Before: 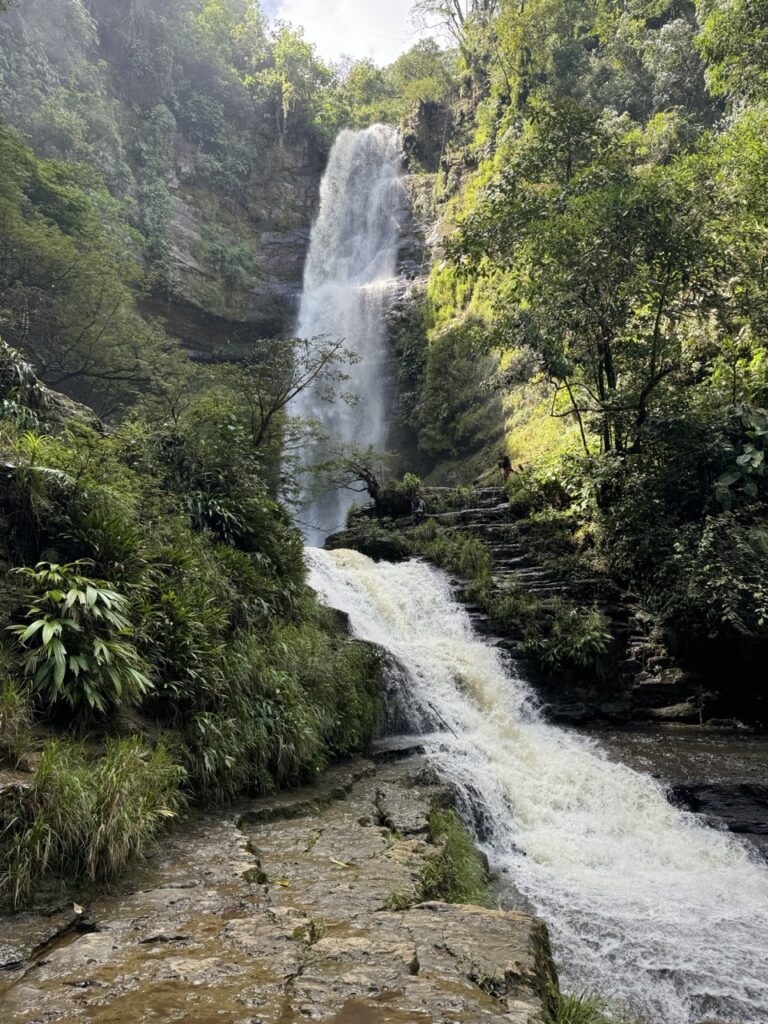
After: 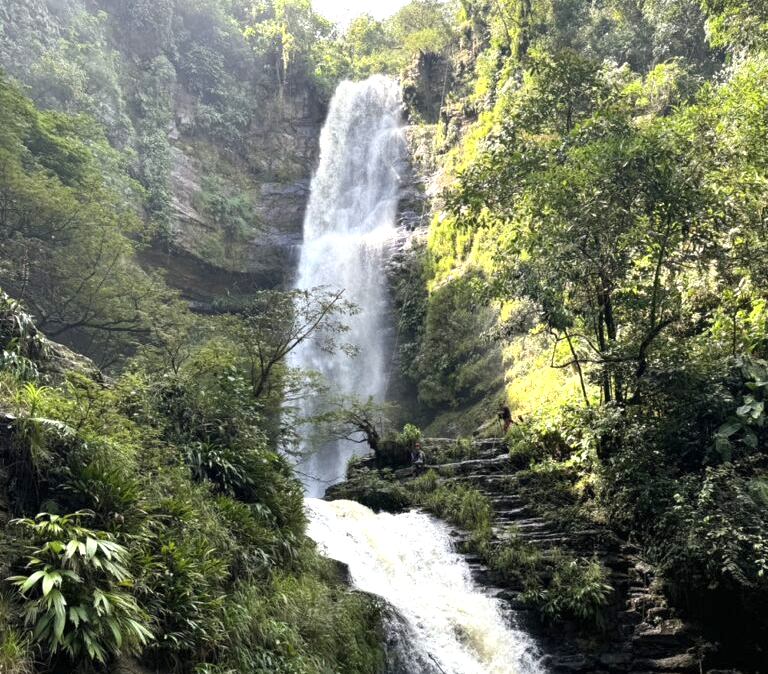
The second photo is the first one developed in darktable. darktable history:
exposure: exposure 0.75 EV, compensate highlight preservation false
crop and rotate: top 4.87%, bottom 29.286%
